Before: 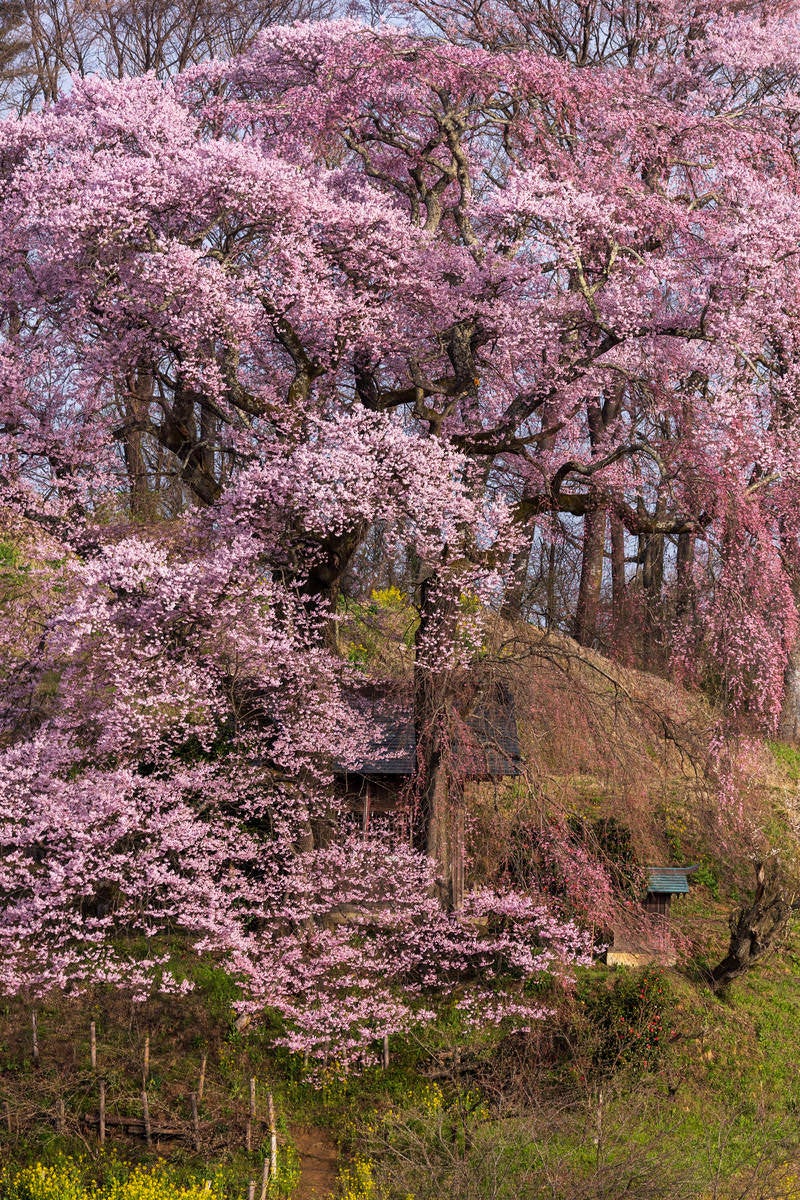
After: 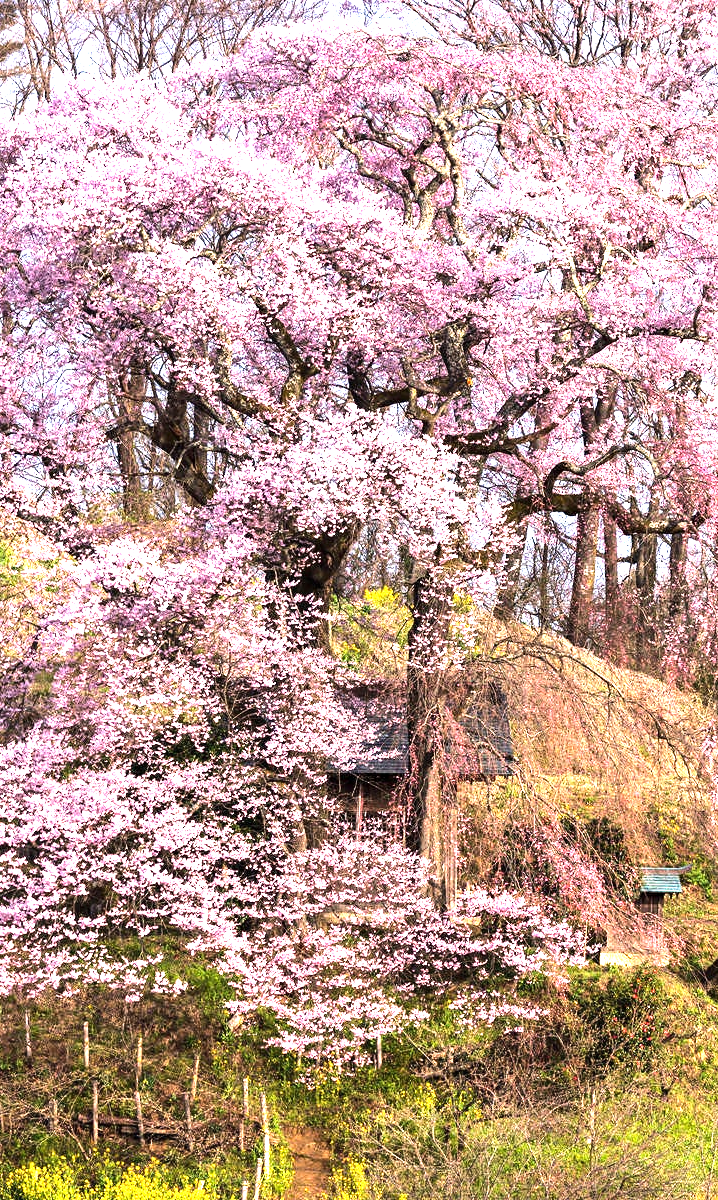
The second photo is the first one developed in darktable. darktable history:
crop and rotate: left 0.992%, right 9.181%
color balance rgb: highlights gain › chroma 0.125%, highlights gain › hue 331.8°, perceptual saturation grading › global saturation 0.785%
exposure: black level correction 0, exposure 1.375 EV, compensate highlight preservation false
tone equalizer: -8 EV -0.719 EV, -7 EV -0.721 EV, -6 EV -0.616 EV, -5 EV -0.405 EV, -3 EV 0.376 EV, -2 EV 0.6 EV, -1 EV 0.674 EV, +0 EV 0.752 EV, edges refinement/feathering 500, mask exposure compensation -1.57 EV, preserve details no
haze removal: adaptive false
